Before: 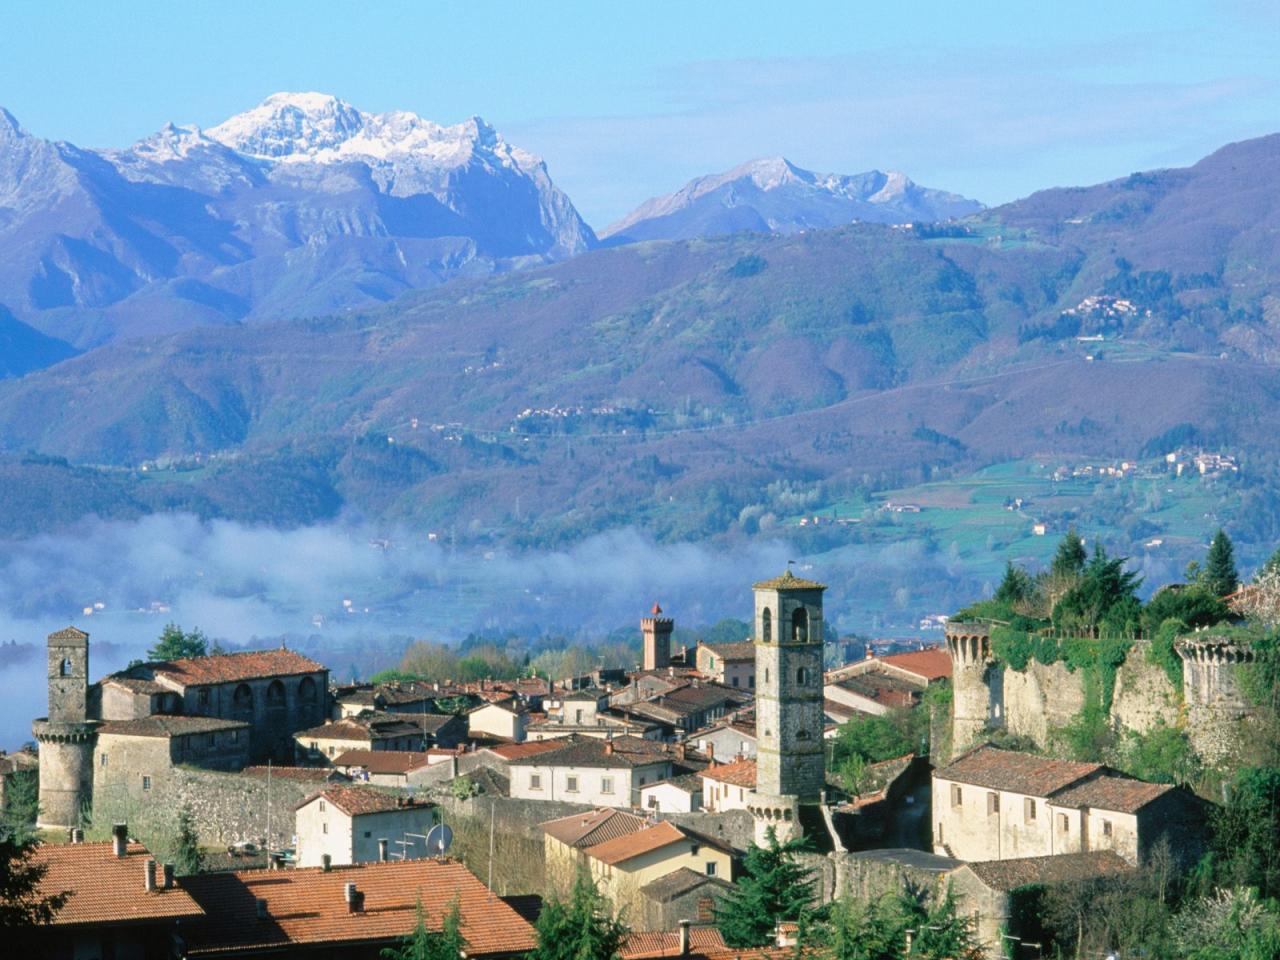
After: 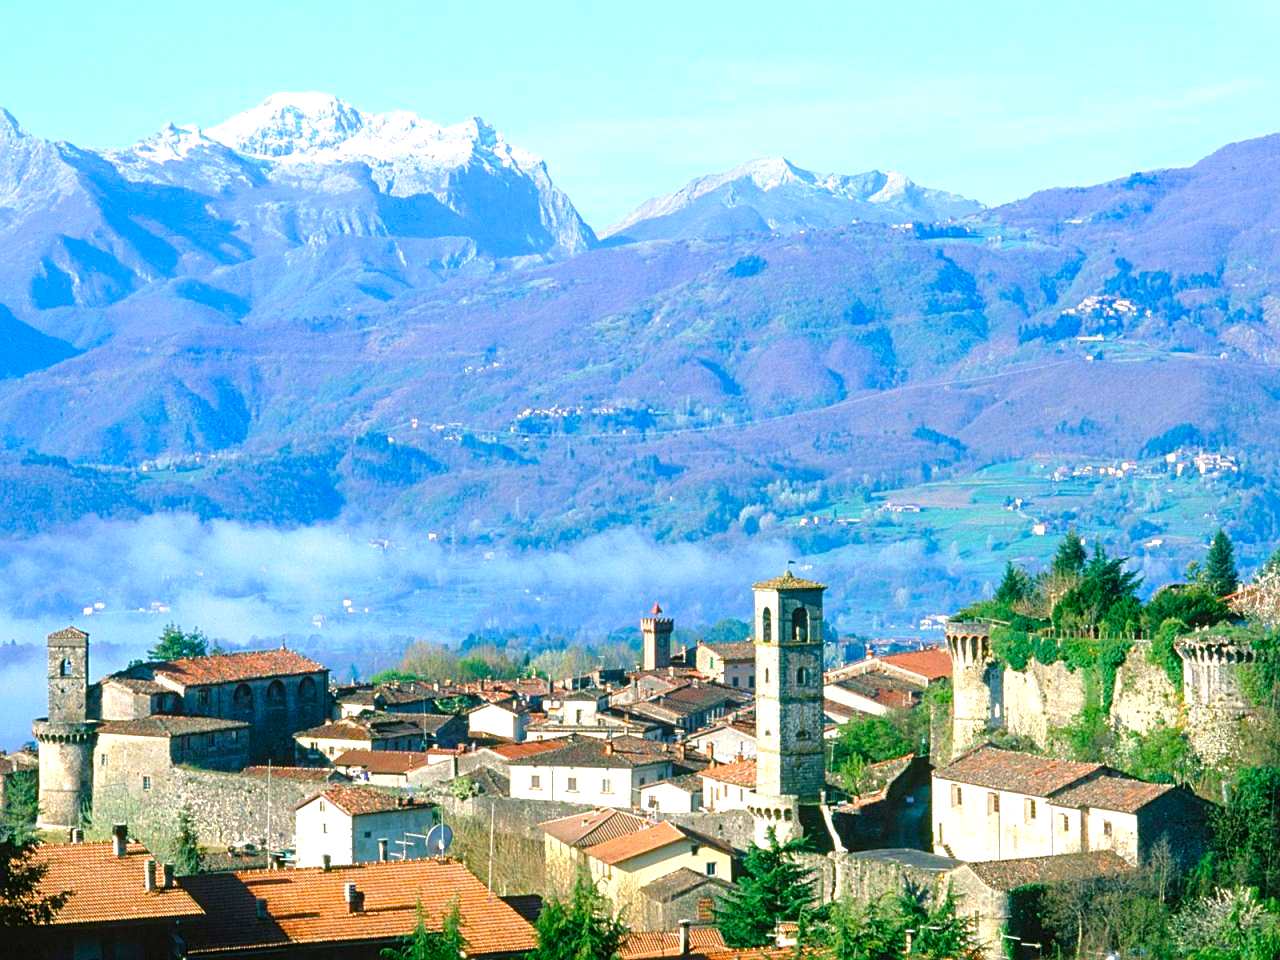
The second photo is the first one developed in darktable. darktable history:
color balance rgb: perceptual saturation grading › global saturation 56.214%, perceptual saturation grading › highlights -50.105%, perceptual saturation grading › mid-tones 40.11%, perceptual saturation grading › shadows 30.13%, global vibrance 9.654%
tone equalizer: edges refinement/feathering 500, mask exposure compensation -1.57 EV, preserve details no
exposure: black level correction 0, exposure 0.696 EV, compensate highlight preservation false
sharpen: amount 0.496
